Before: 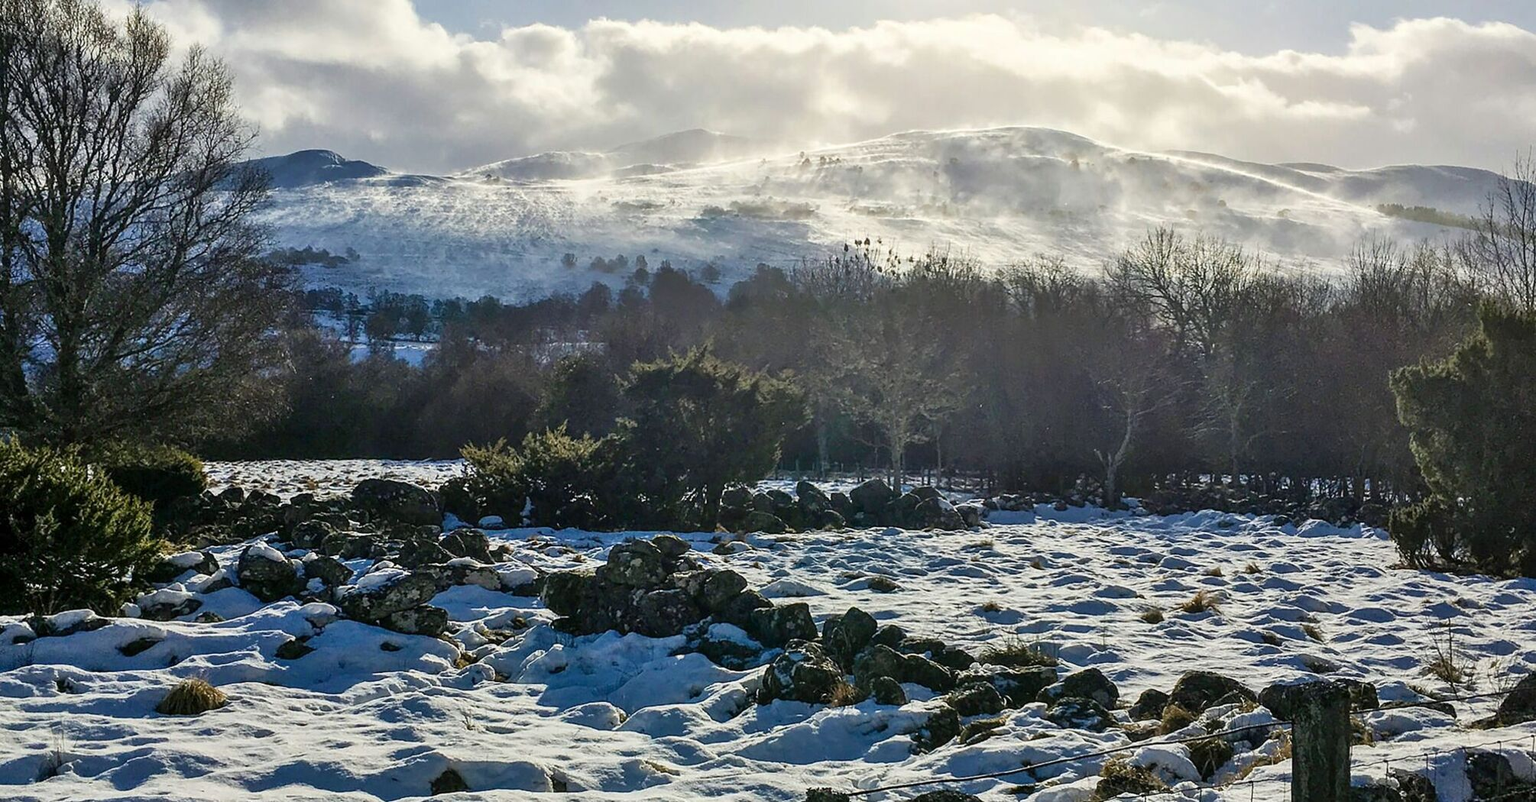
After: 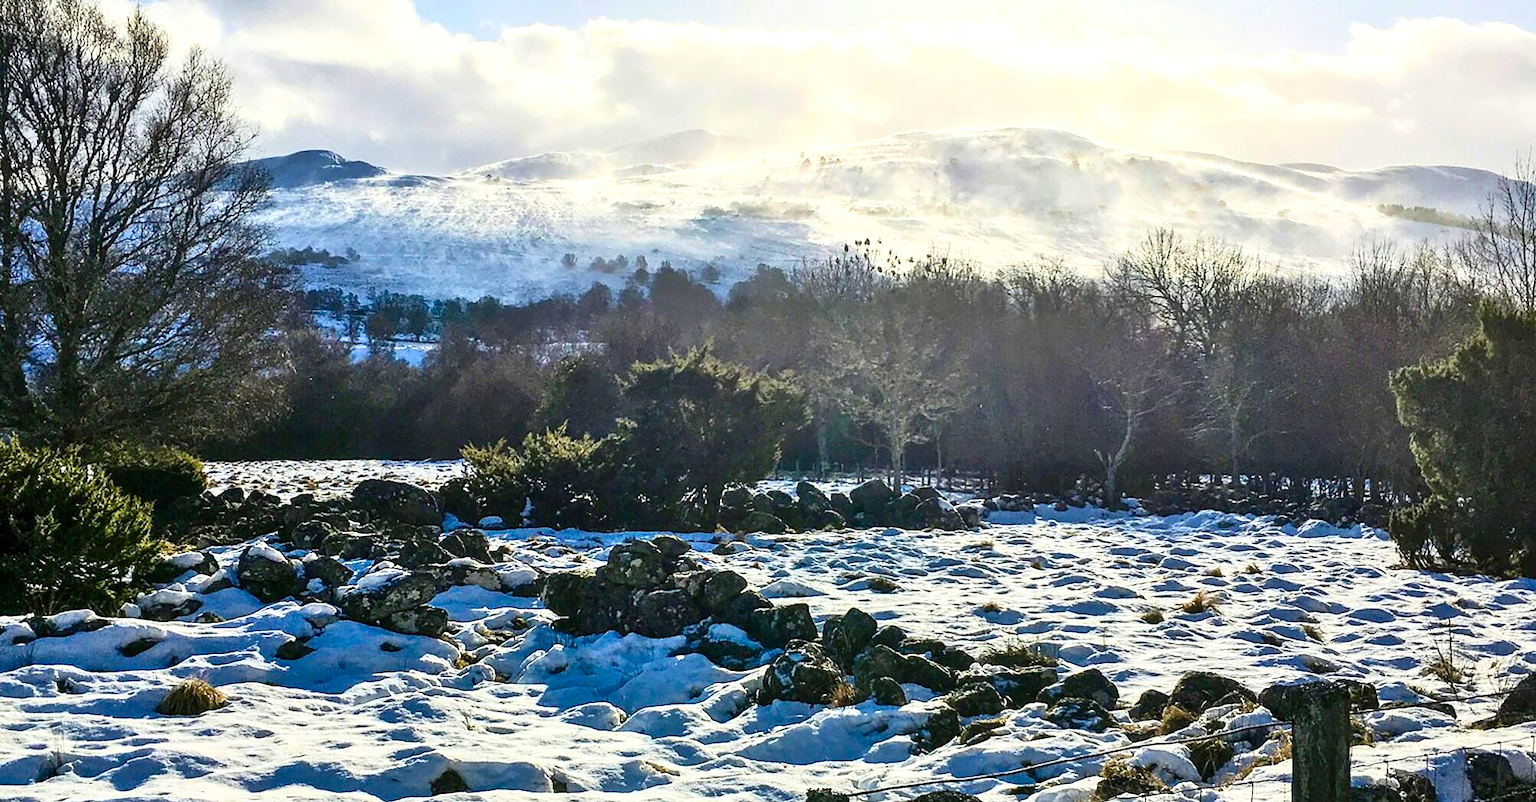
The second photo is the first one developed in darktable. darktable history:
contrast brightness saturation: contrast 0.227, brightness 0.097, saturation 0.287
exposure: exposure 0.491 EV, compensate highlight preservation false
